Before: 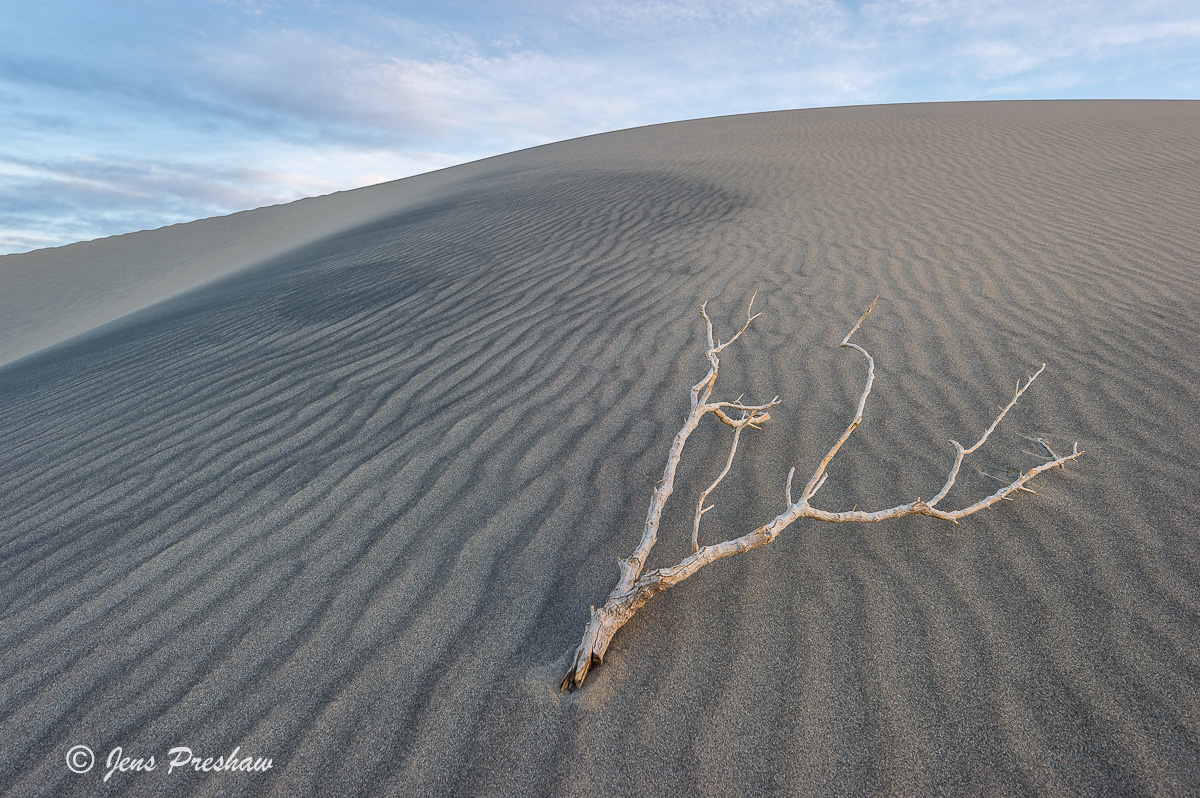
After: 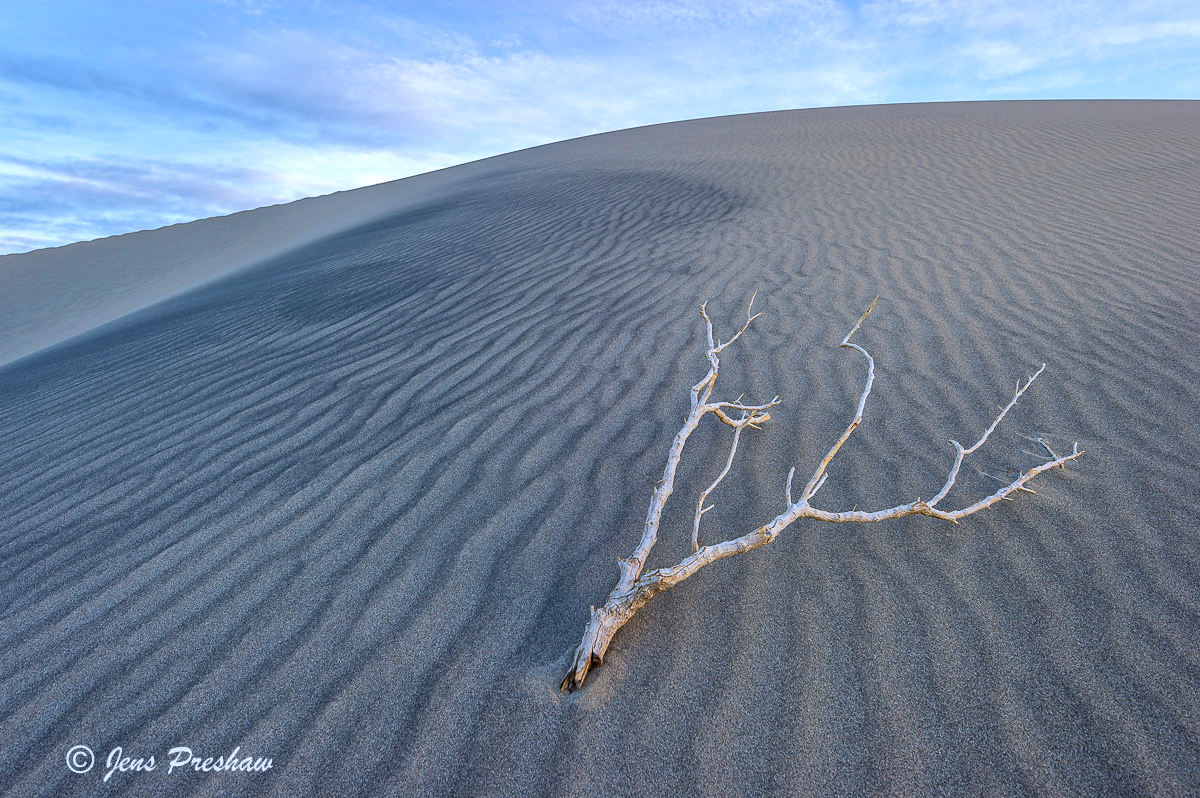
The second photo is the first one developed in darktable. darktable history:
levels: levels [0, 0.48, 0.961]
white balance: red 0.926, green 1.003, blue 1.133
haze removal: compatibility mode true, adaptive false
velvia: on, module defaults
